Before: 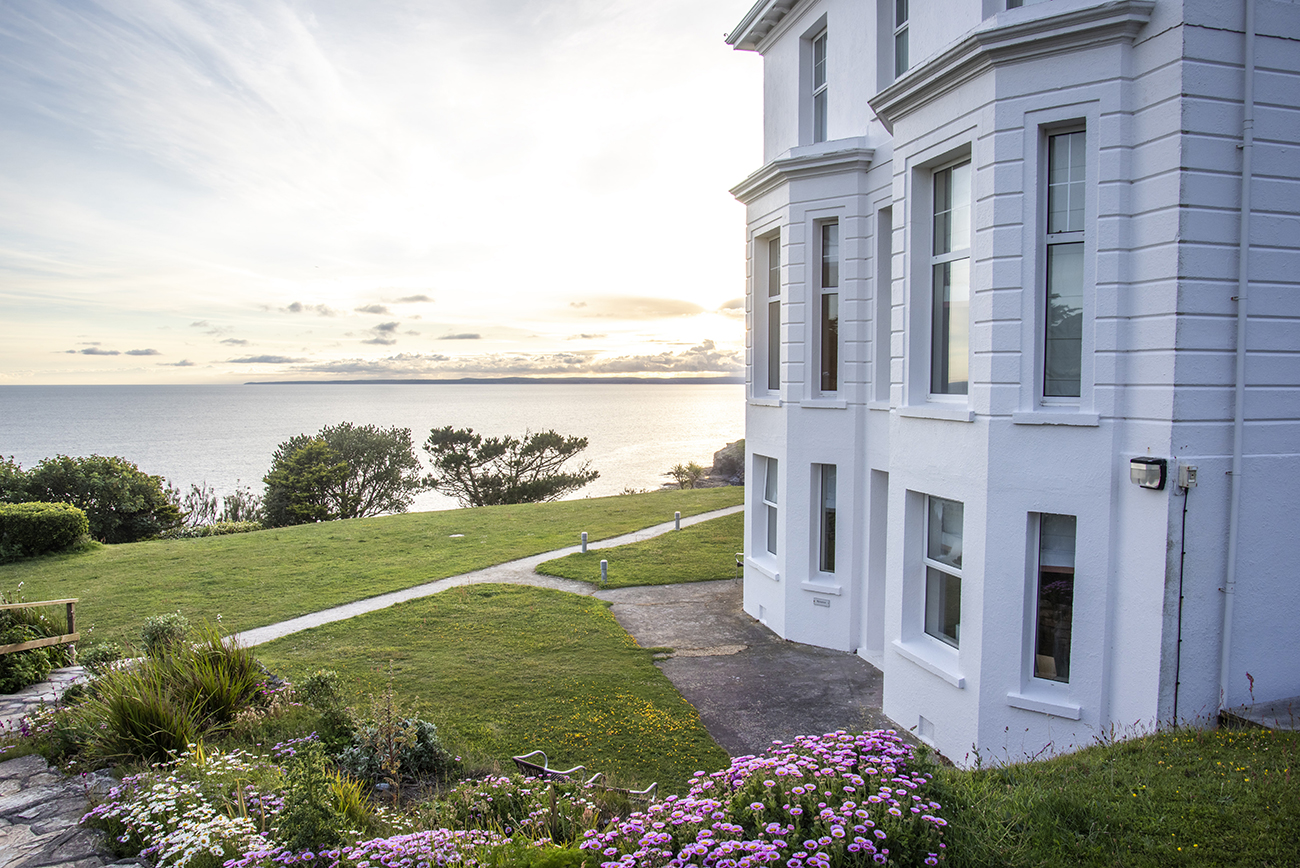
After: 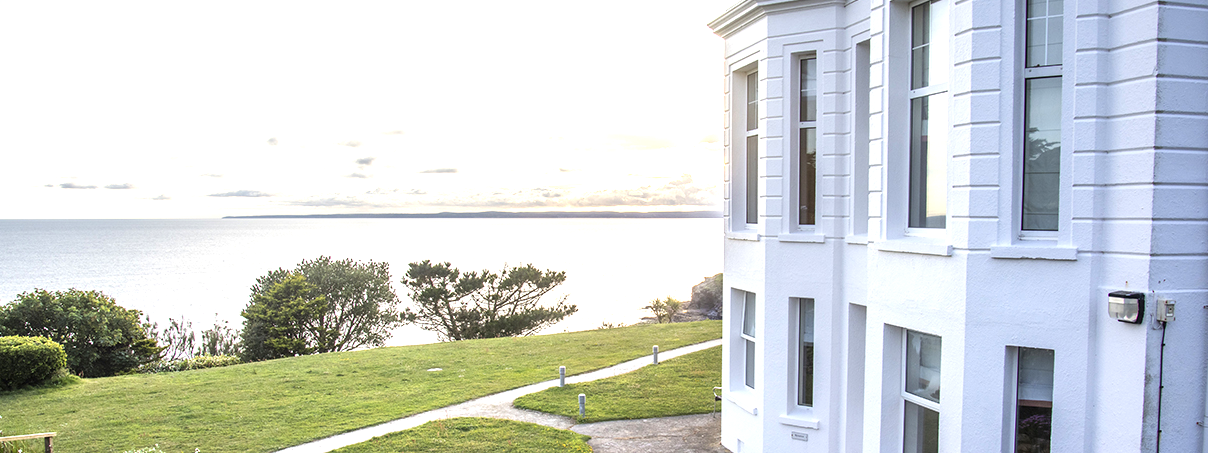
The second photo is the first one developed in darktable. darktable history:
crop: left 1.744%, top 19.225%, right 5.069%, bottom 28.357%
exposure: black level correction 0, exposure 0.7 EV, compensate exposure bias true, compensate highlight preservation false
tone equalizer: on, module defaults
